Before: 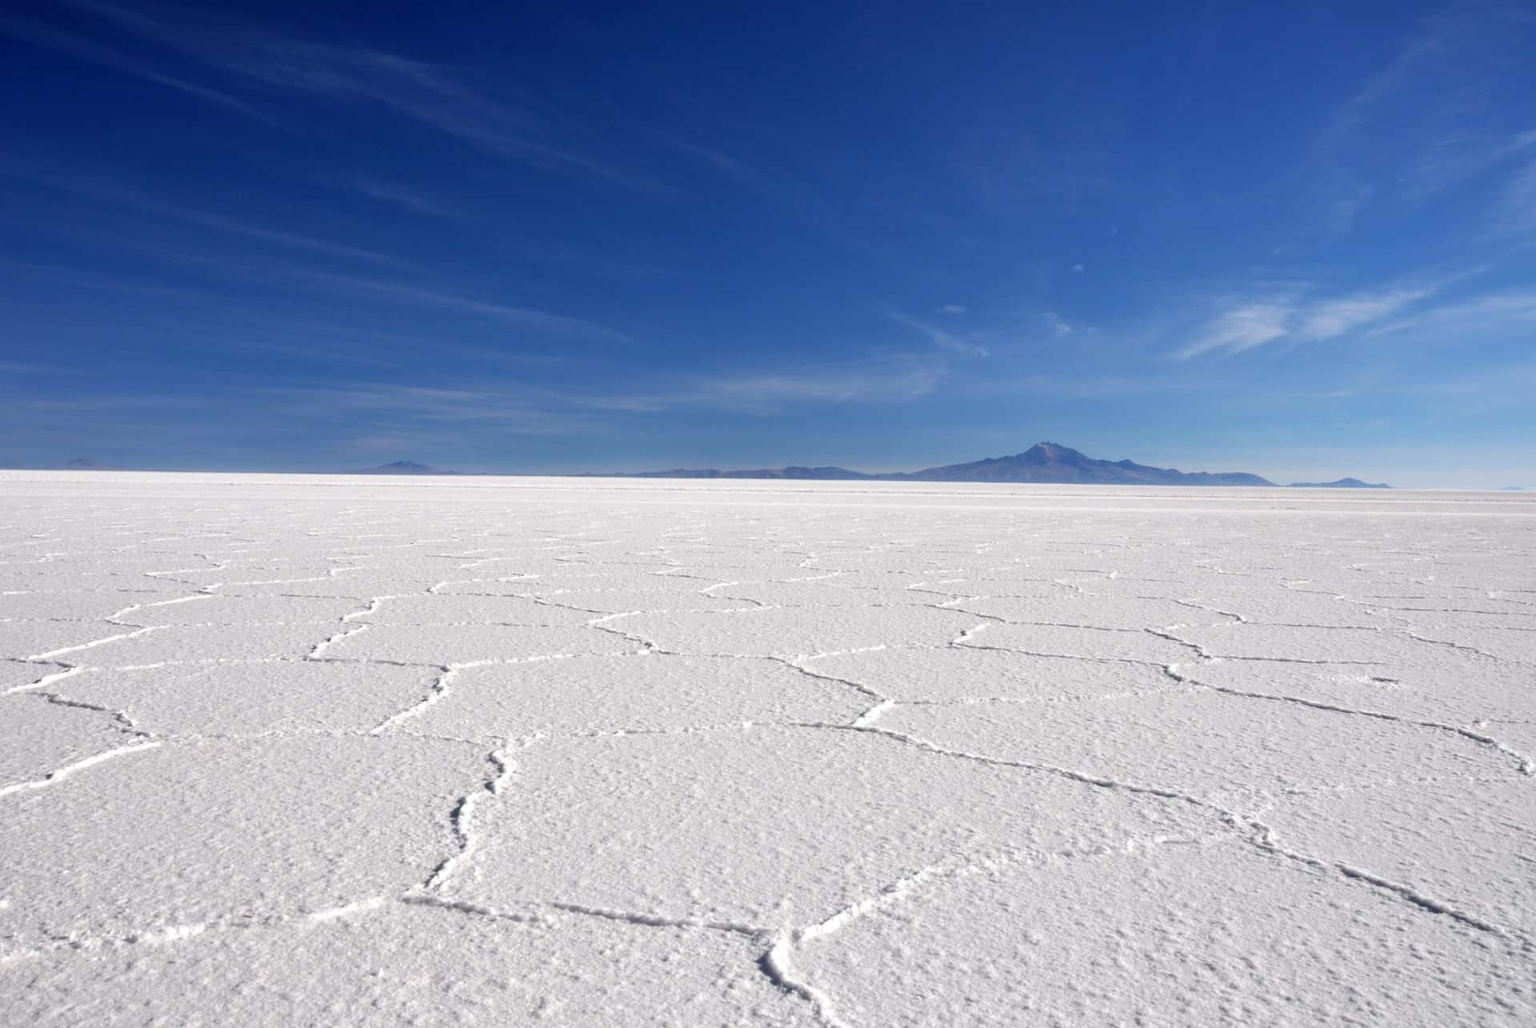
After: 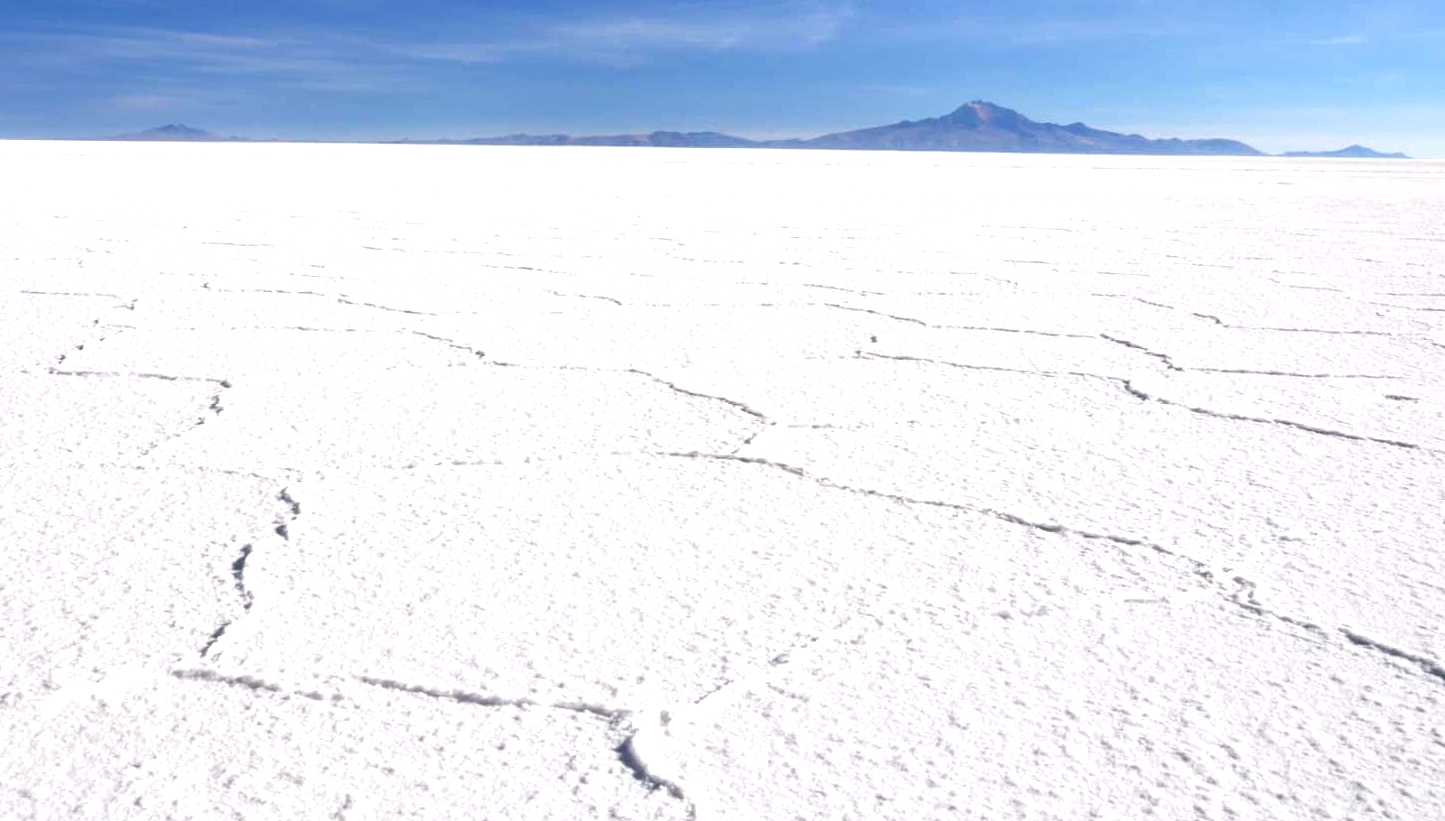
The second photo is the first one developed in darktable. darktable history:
exposure: black level correction 0, exposure 0.691 EV, compensate highlight preservation false
crop and rotate: left 17.206%, top 35.21%, right 7.498%, bottom 0.857%
